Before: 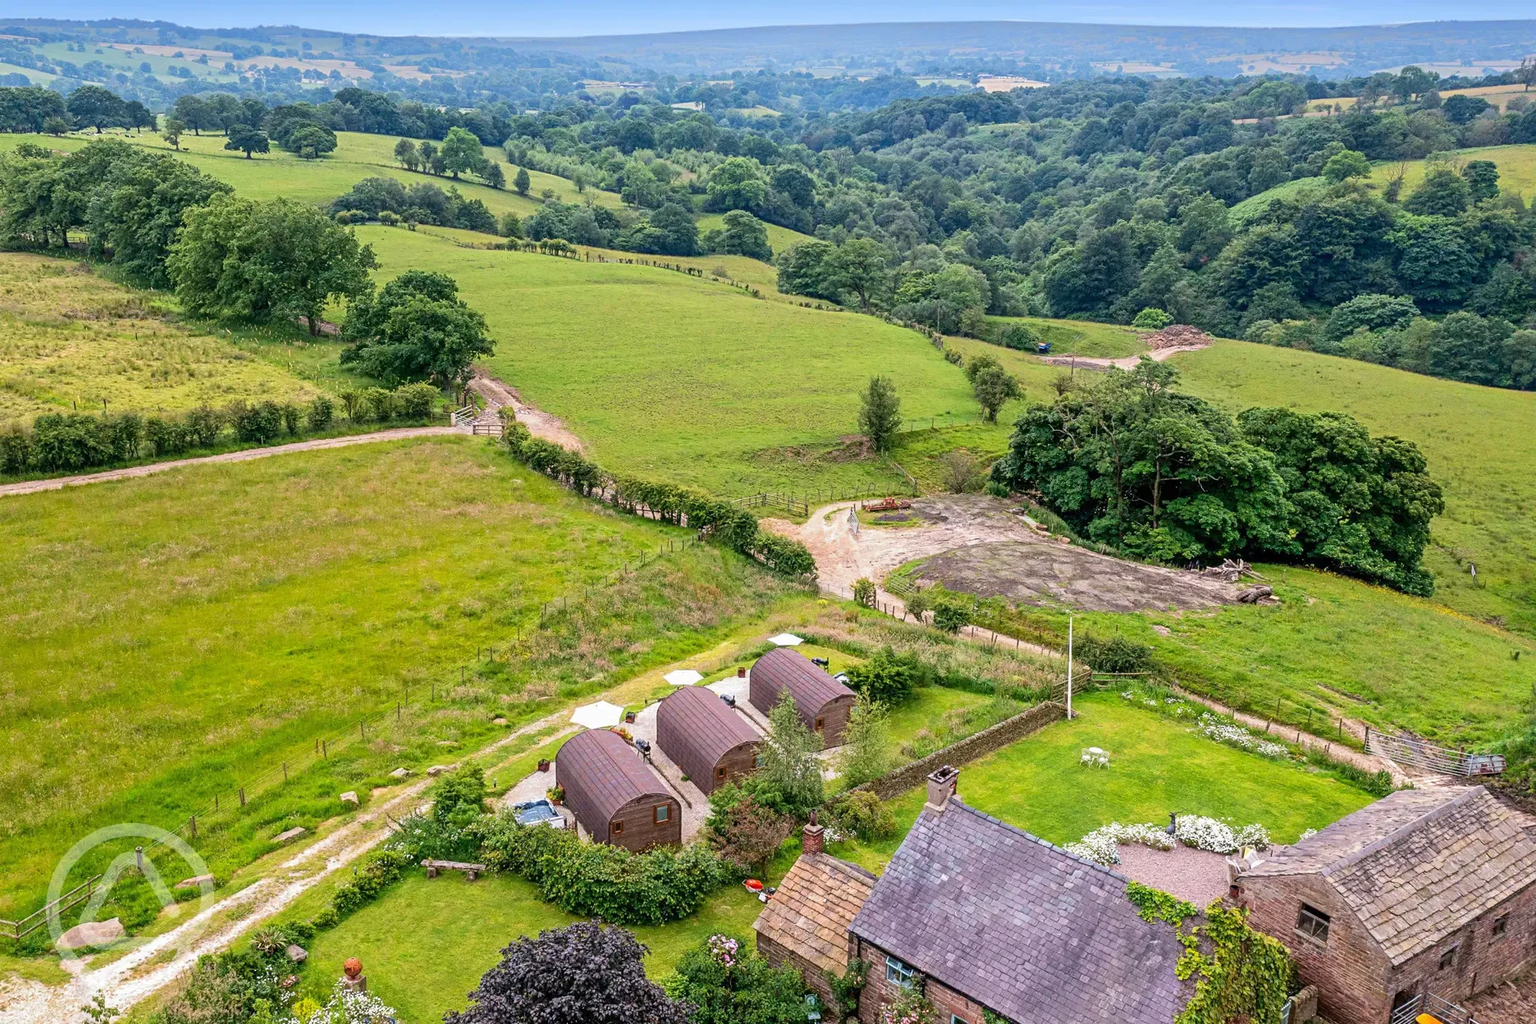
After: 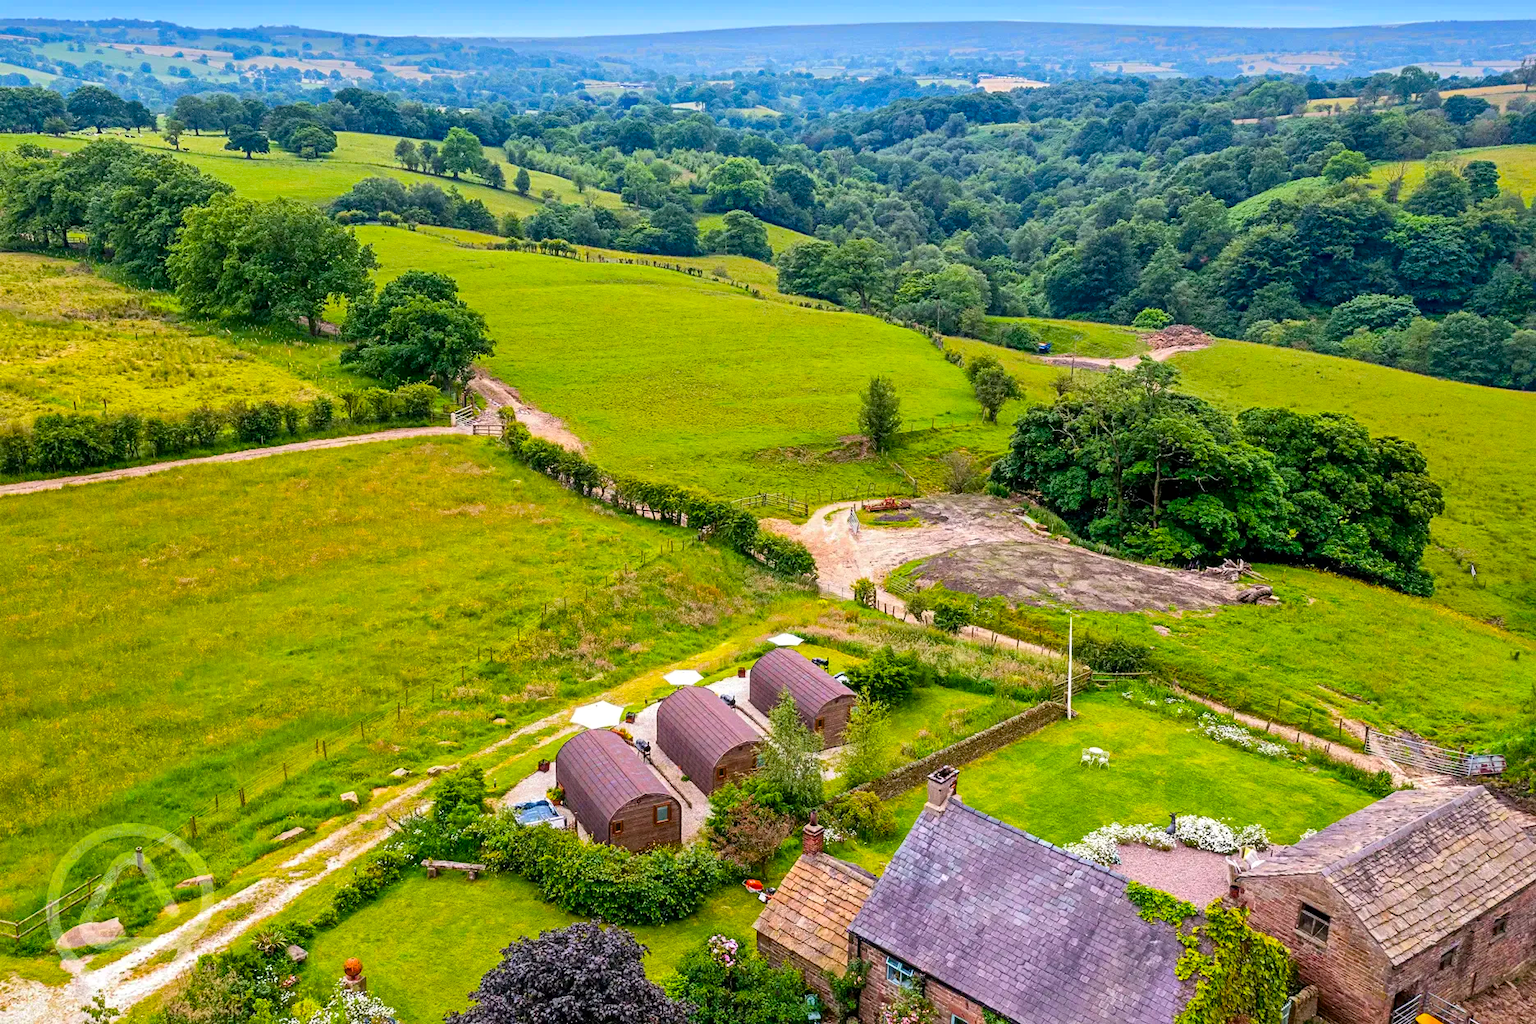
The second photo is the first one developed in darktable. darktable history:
color balance rgb: linear chroma grading › global chroma 15%, perceptual saturation grading › global saturation 30%
local contrast: mode bilateral grid, contrast 20, coarseness 50, detail 120%, midtone range 0.2
